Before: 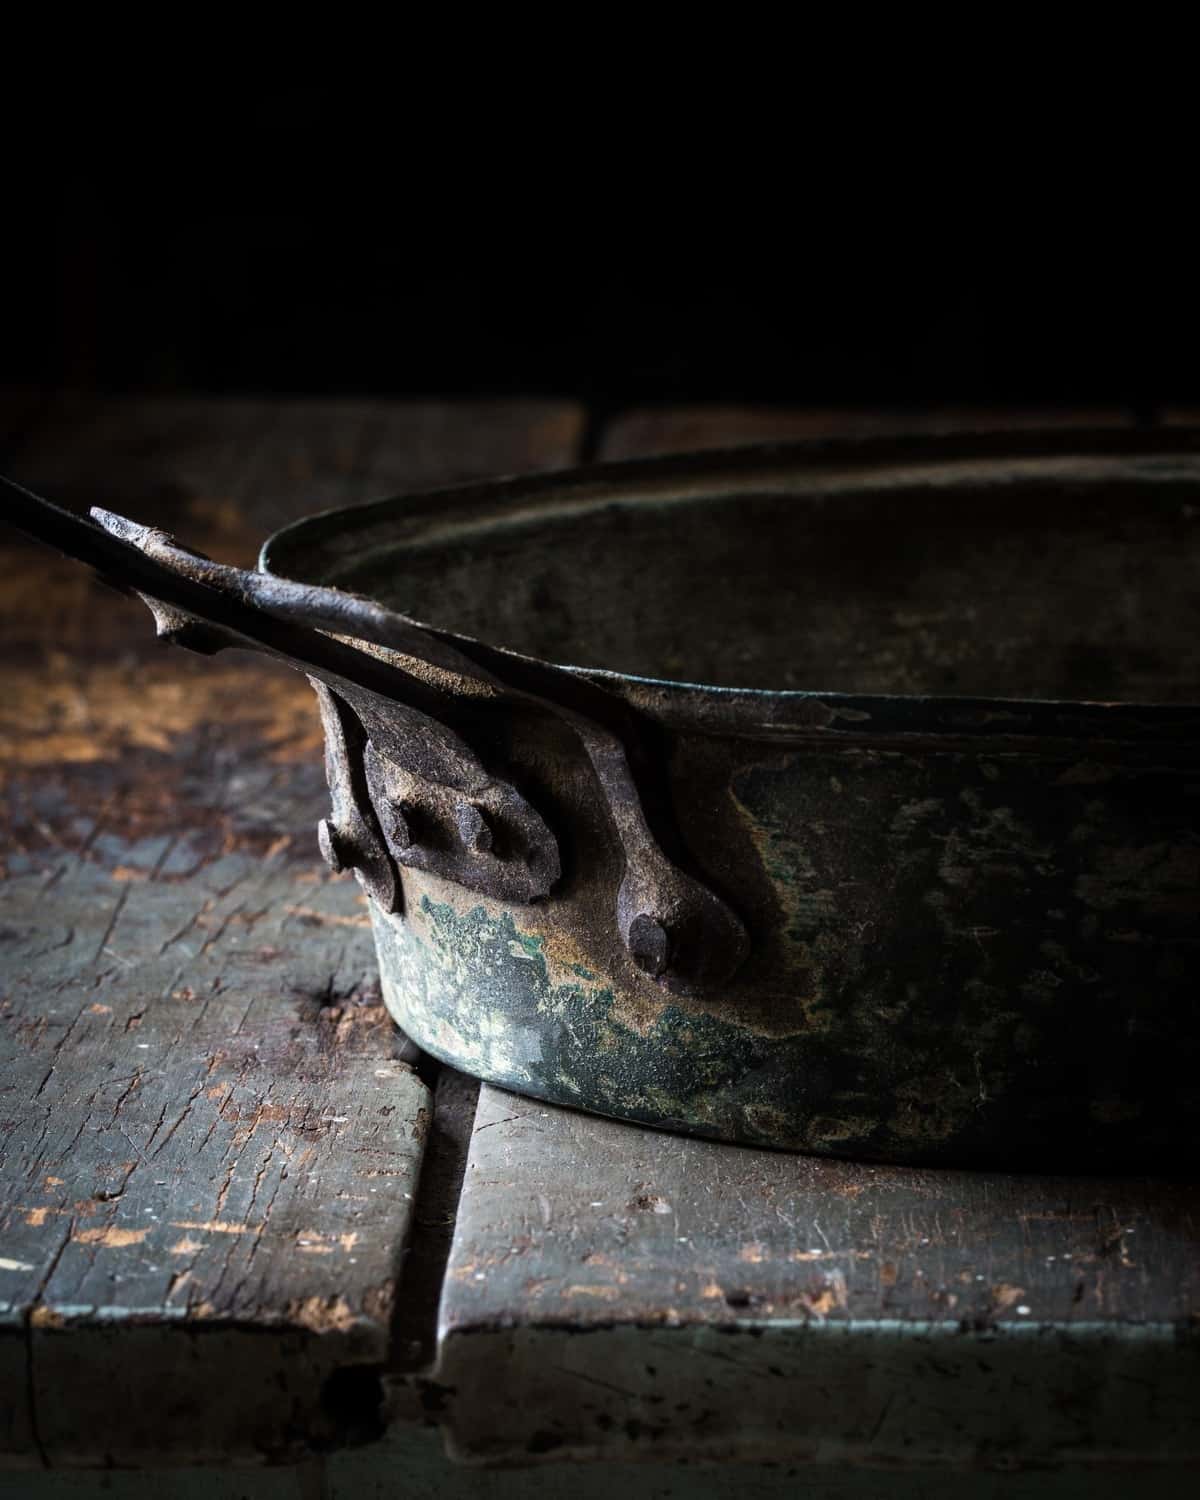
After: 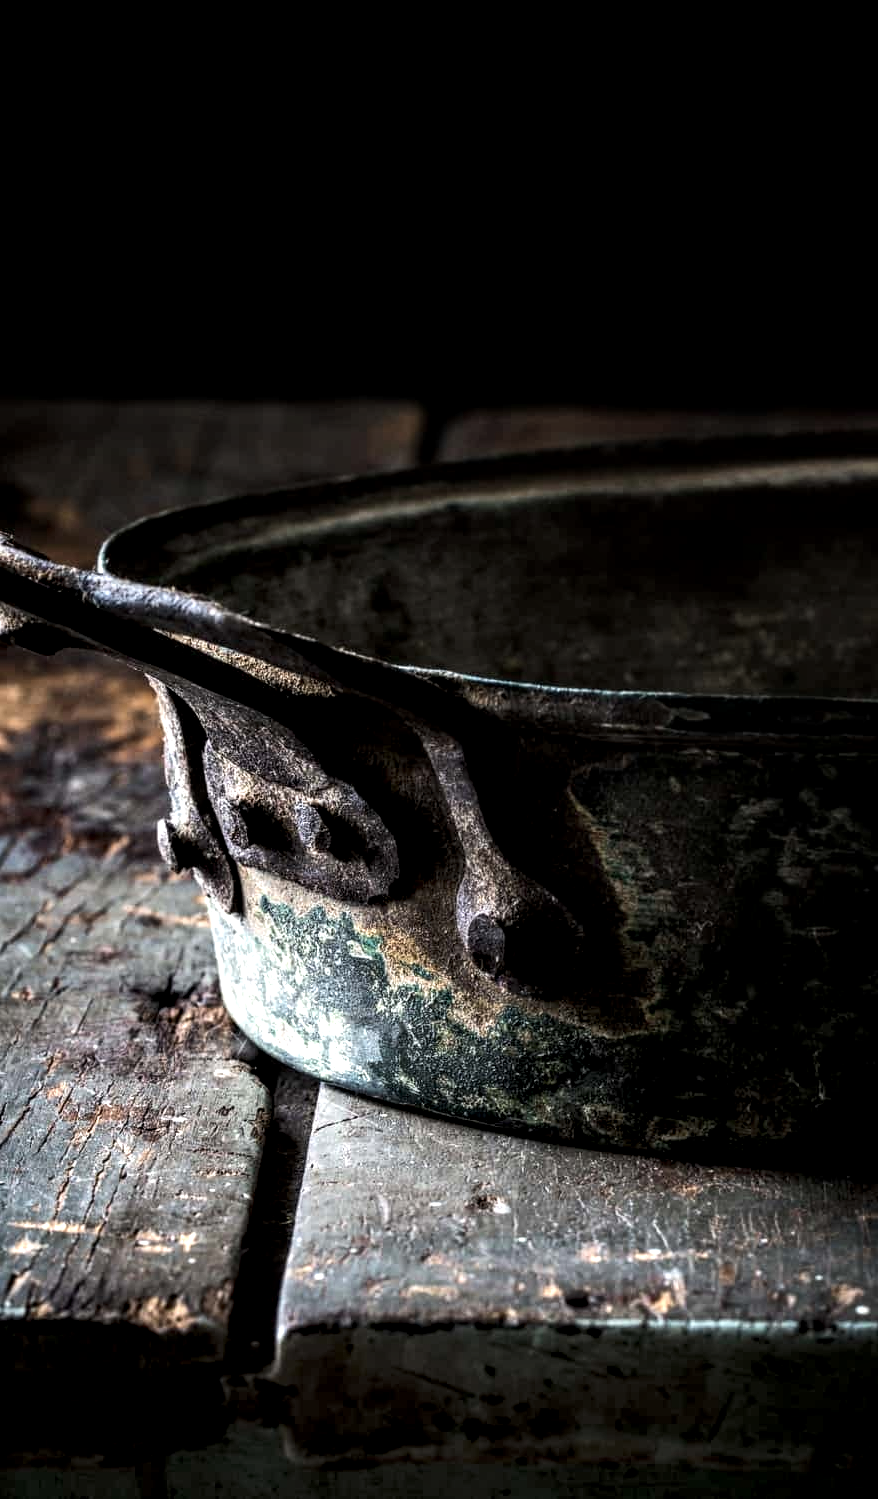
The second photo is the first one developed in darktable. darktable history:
local contrast: highlights 20%, shadows 70%, detail 170%
tone equalizer: -8 EV -0.417 EV, -7 EV -0.389 EV, -6 EV -0.333 EV, -5 EV -0.222 EV, -3 EV 0.222 EV, -2 EV 0.333 EV, -1 EV 0.389 EV, +0 EV 0.417 EV, edges refinement/feathering 500, mask exposure compensation -1.57 EV, preserve details no
crop: left 13.443%, right 13.31%
